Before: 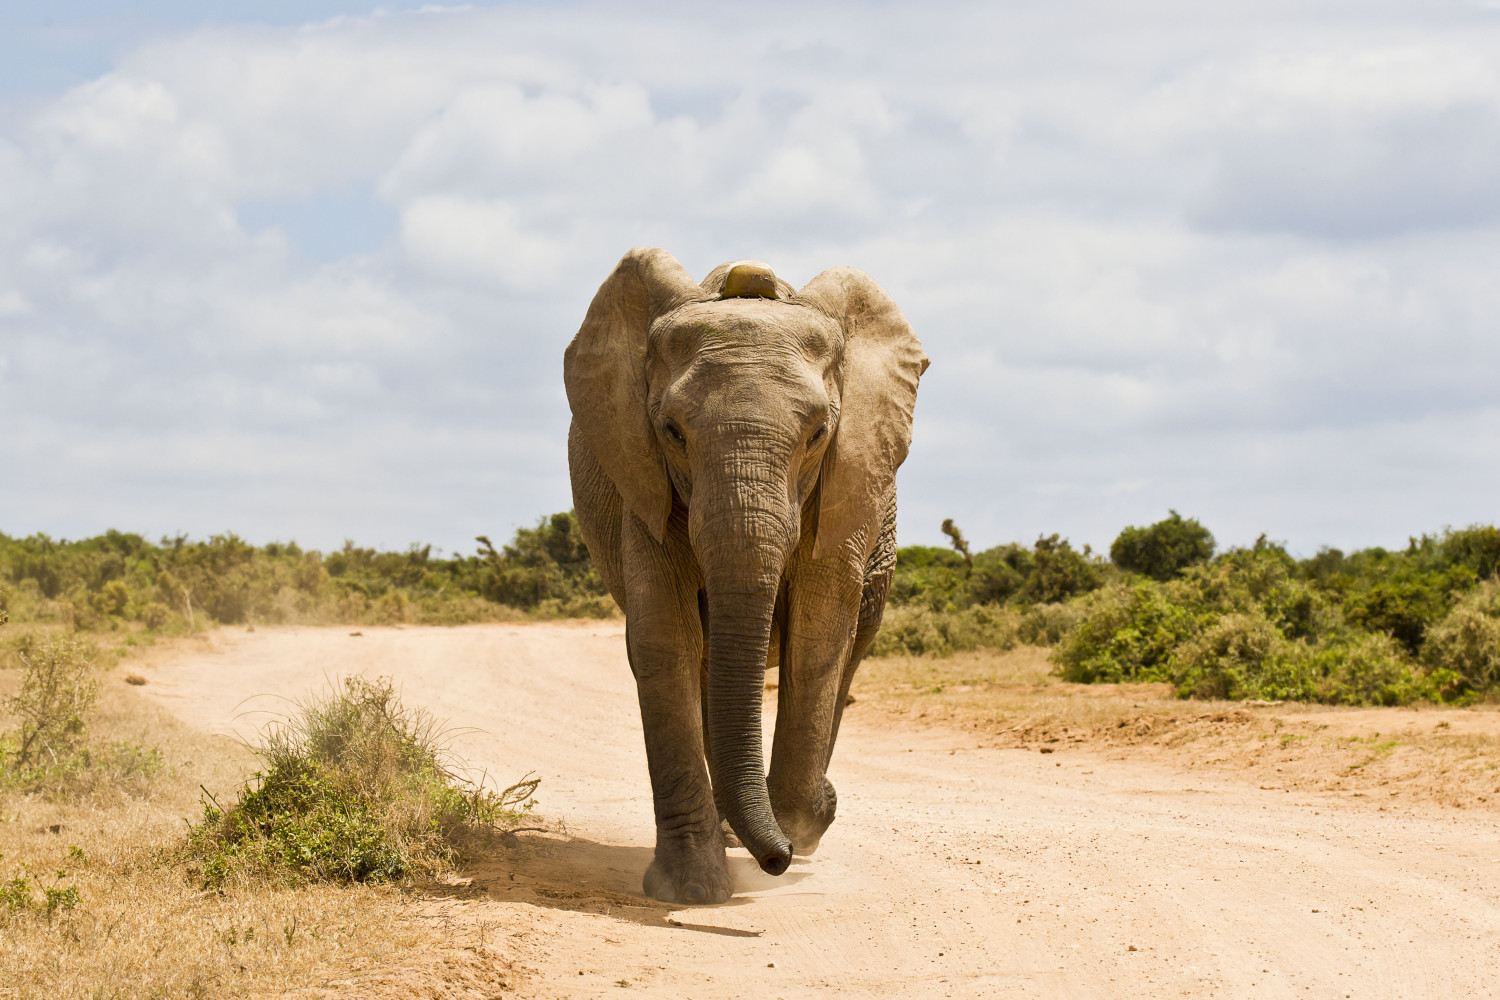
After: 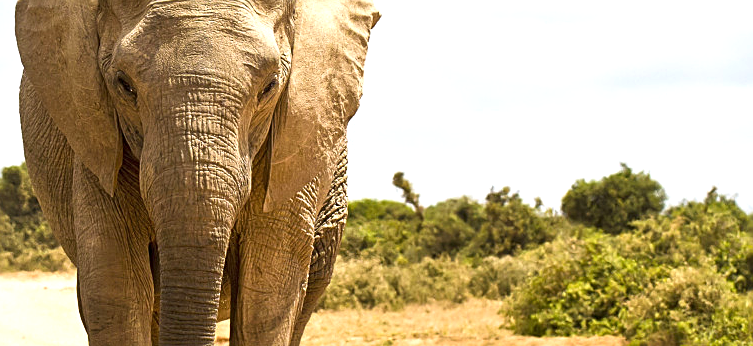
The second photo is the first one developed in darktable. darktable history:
exposure: black level correction 0, exposure 0.7 EV, compensate exposure bias true, compensate highlight preservation false
crop: left 36.607%, top 34.735%, right 13.146%, bottom 30.611%
sharpen: on, module defaults
